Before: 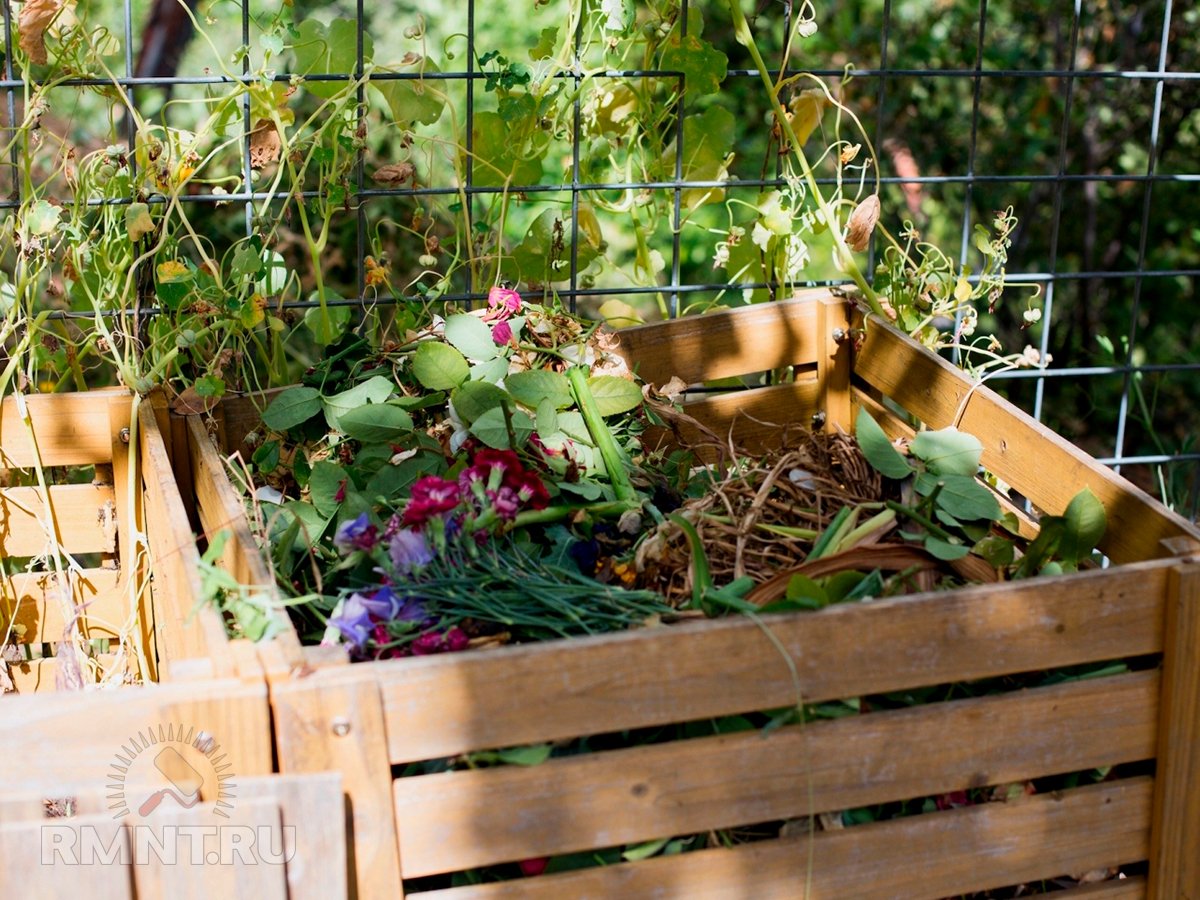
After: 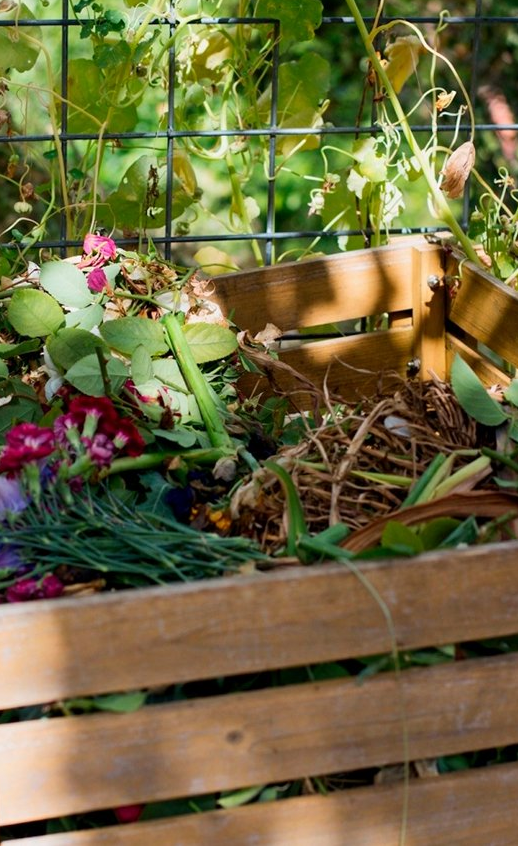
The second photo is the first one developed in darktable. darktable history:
crop: left 33.798%, top 5.984%, right 22.998%
